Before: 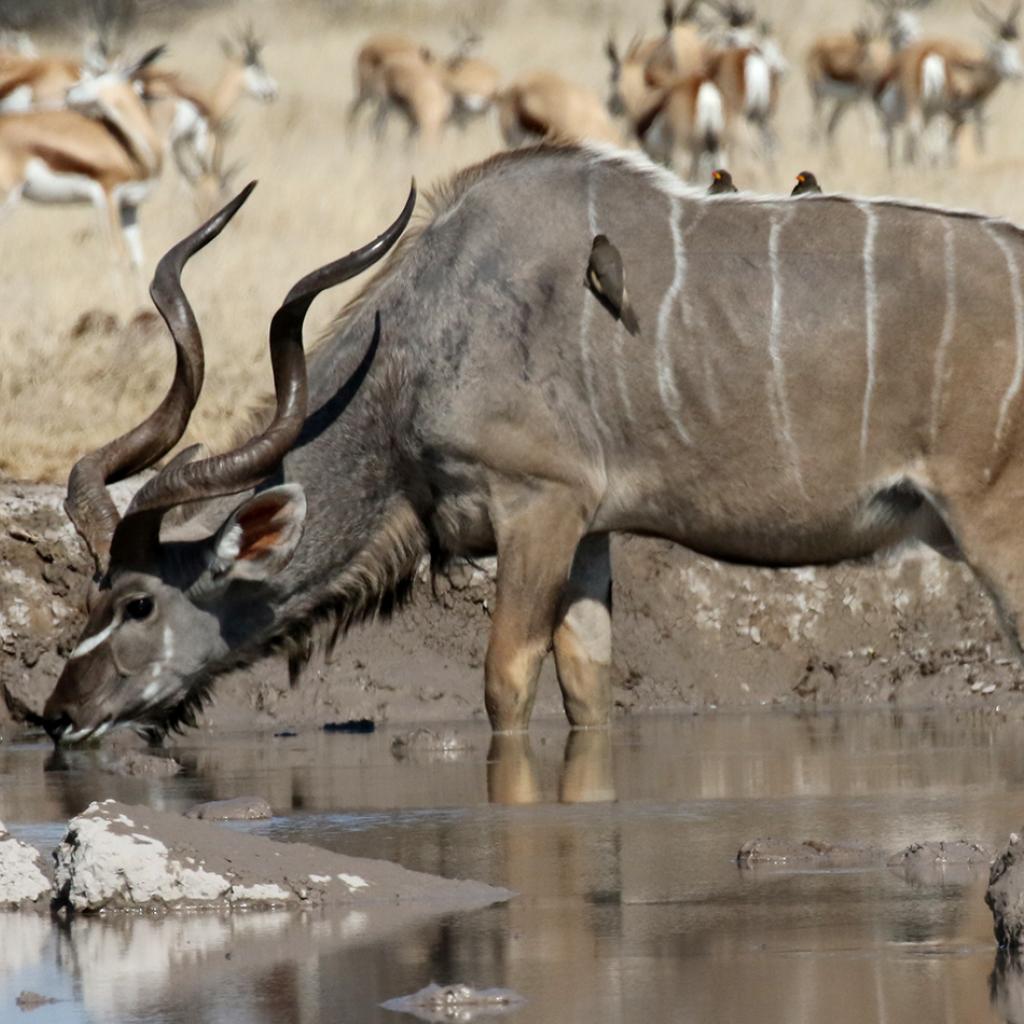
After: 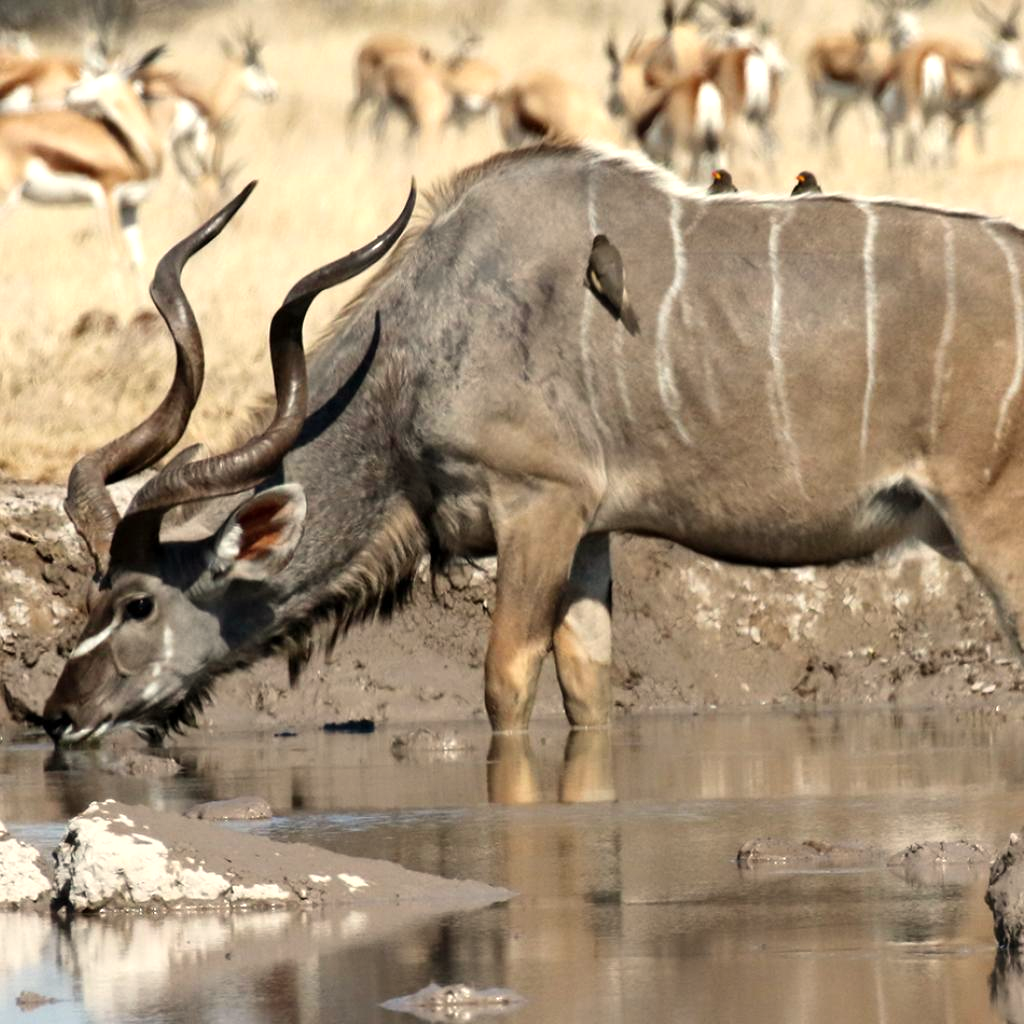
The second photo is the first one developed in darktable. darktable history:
white balance: red 1.045, blue 0.932
levels: levels [0, 0.43, 0.859]
